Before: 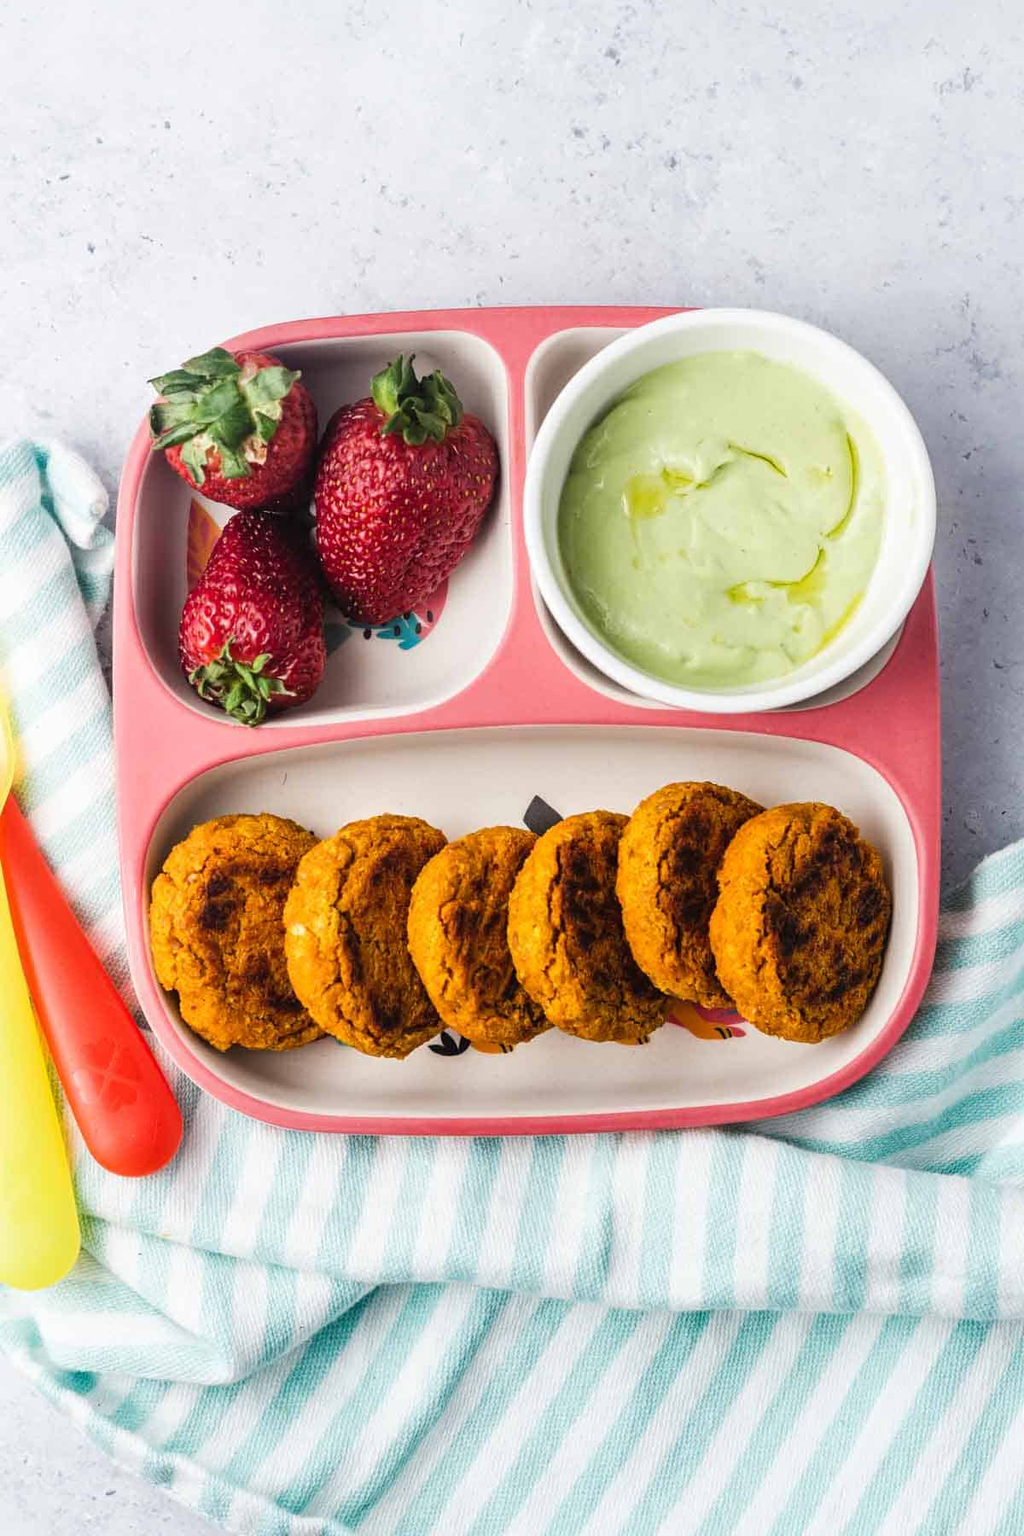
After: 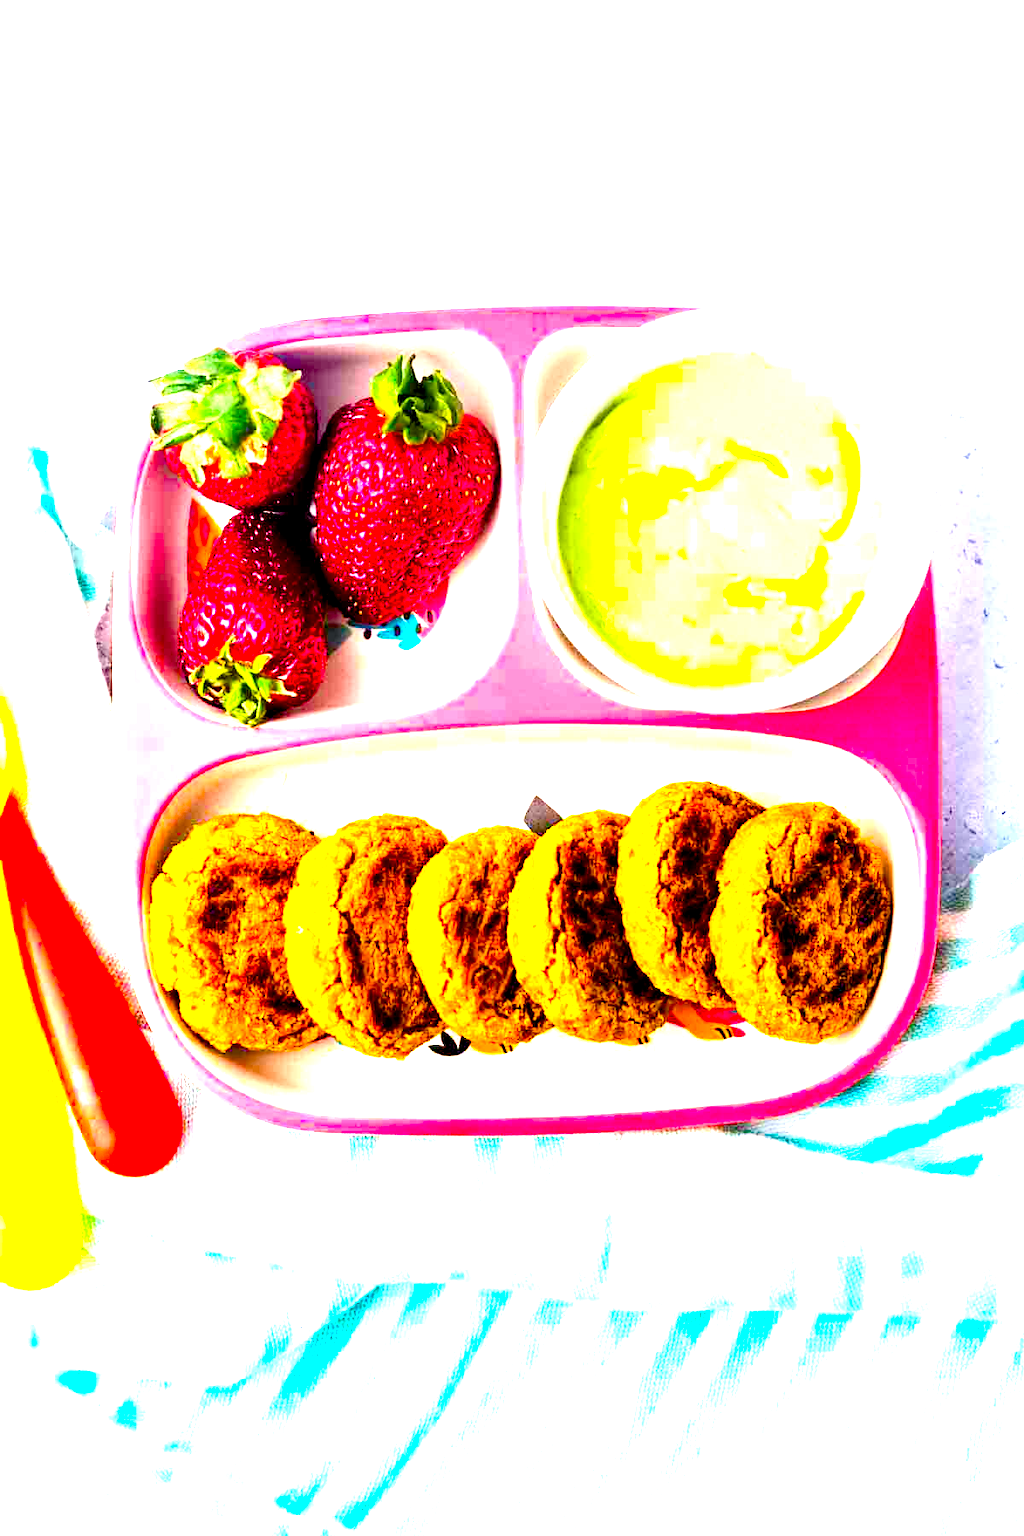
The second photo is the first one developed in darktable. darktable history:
color balance rgb: shadows lift › chroma 2.03%, shadows lift › hue 247.02°, perceptual saturation grading › global saturation 20%, perceptual saturation grading › highlights -24.934%, perceptual saturation grading › shadows 50.001%, perceptual brilliance grading › global brilliance 25.486%, global vibrance 50.764%
contrast brightness saturation: contrast 0.174, saturation 0.307
exposure: black level correction 0.009, exposure 1.415 EV, compensate exposure bias true, compensate highlight preservation false
